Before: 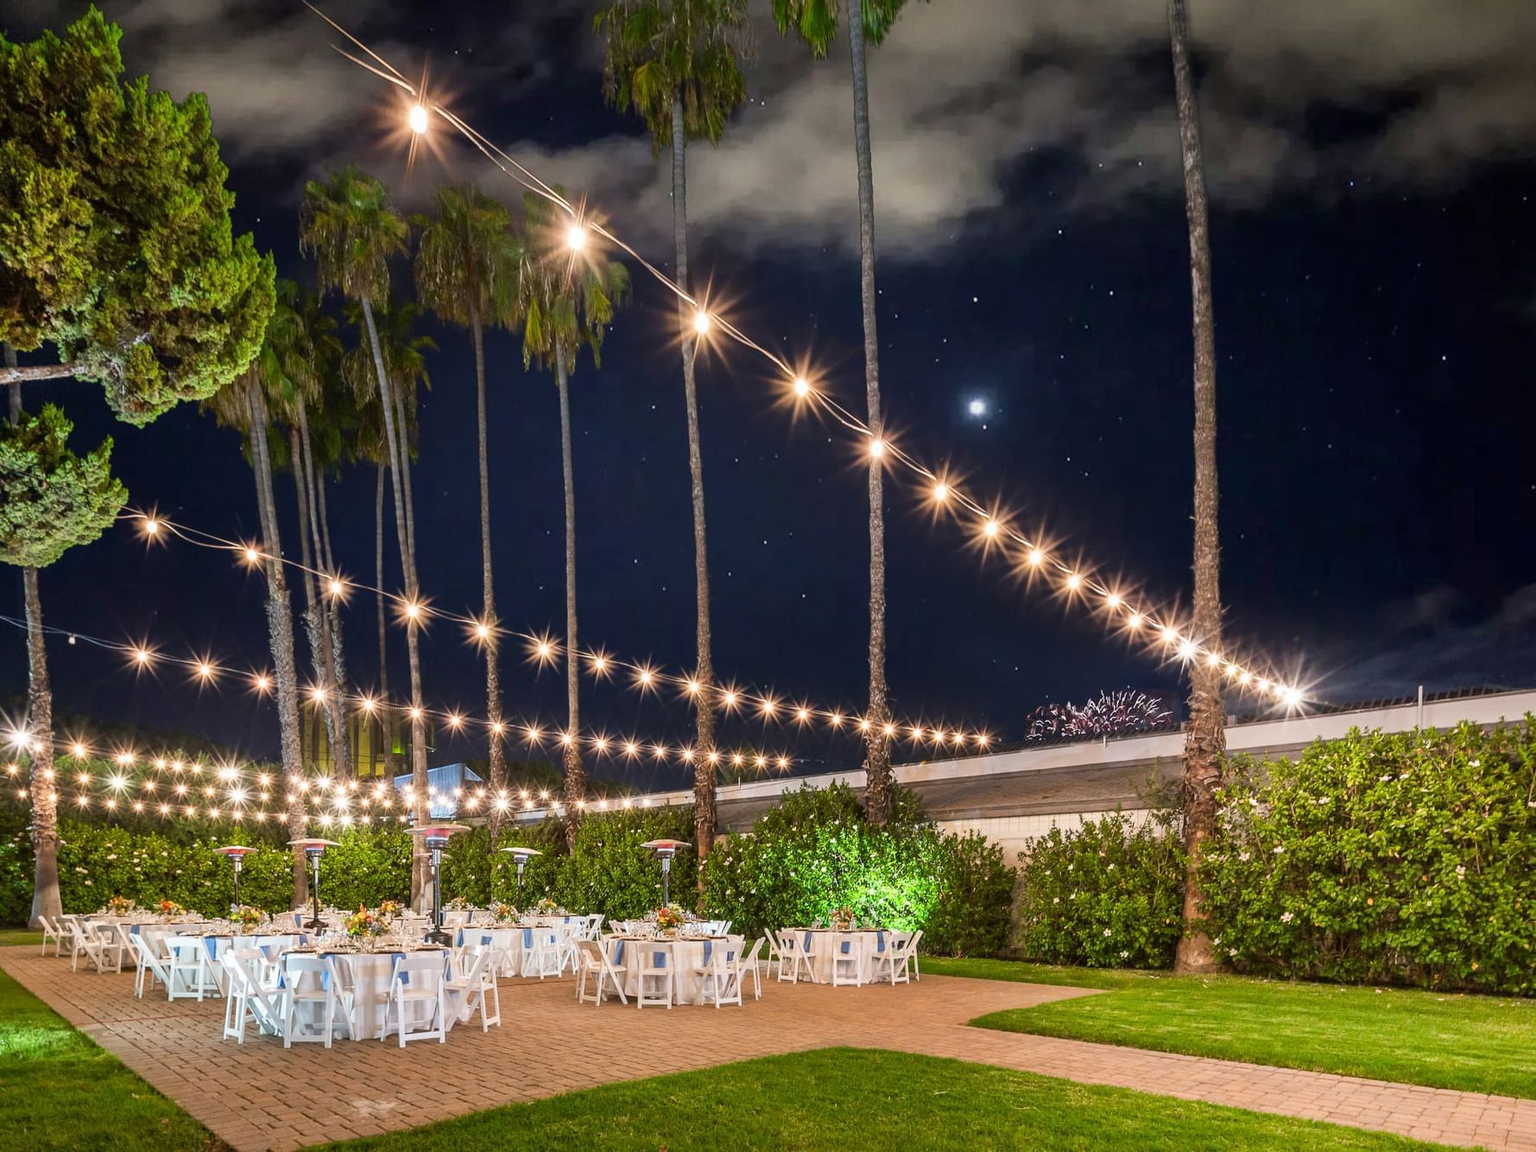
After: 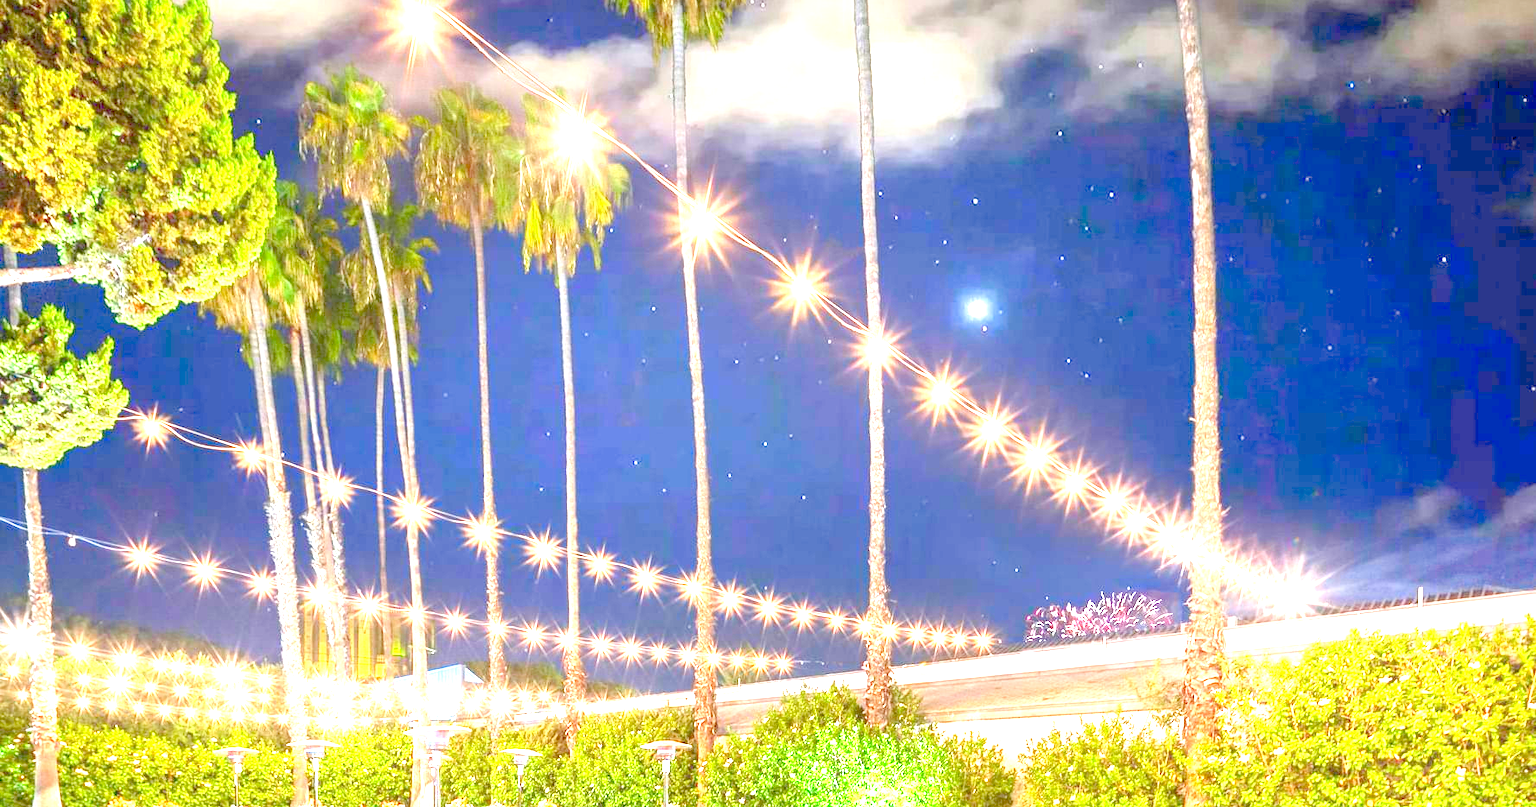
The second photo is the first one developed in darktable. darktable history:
exposure: exposure 2.197 EV, compensate highlight preservation false
levels: levels [0.008, 0.318, 0.836]
crop and rotate: top 8.549%, bottom 21.35%
